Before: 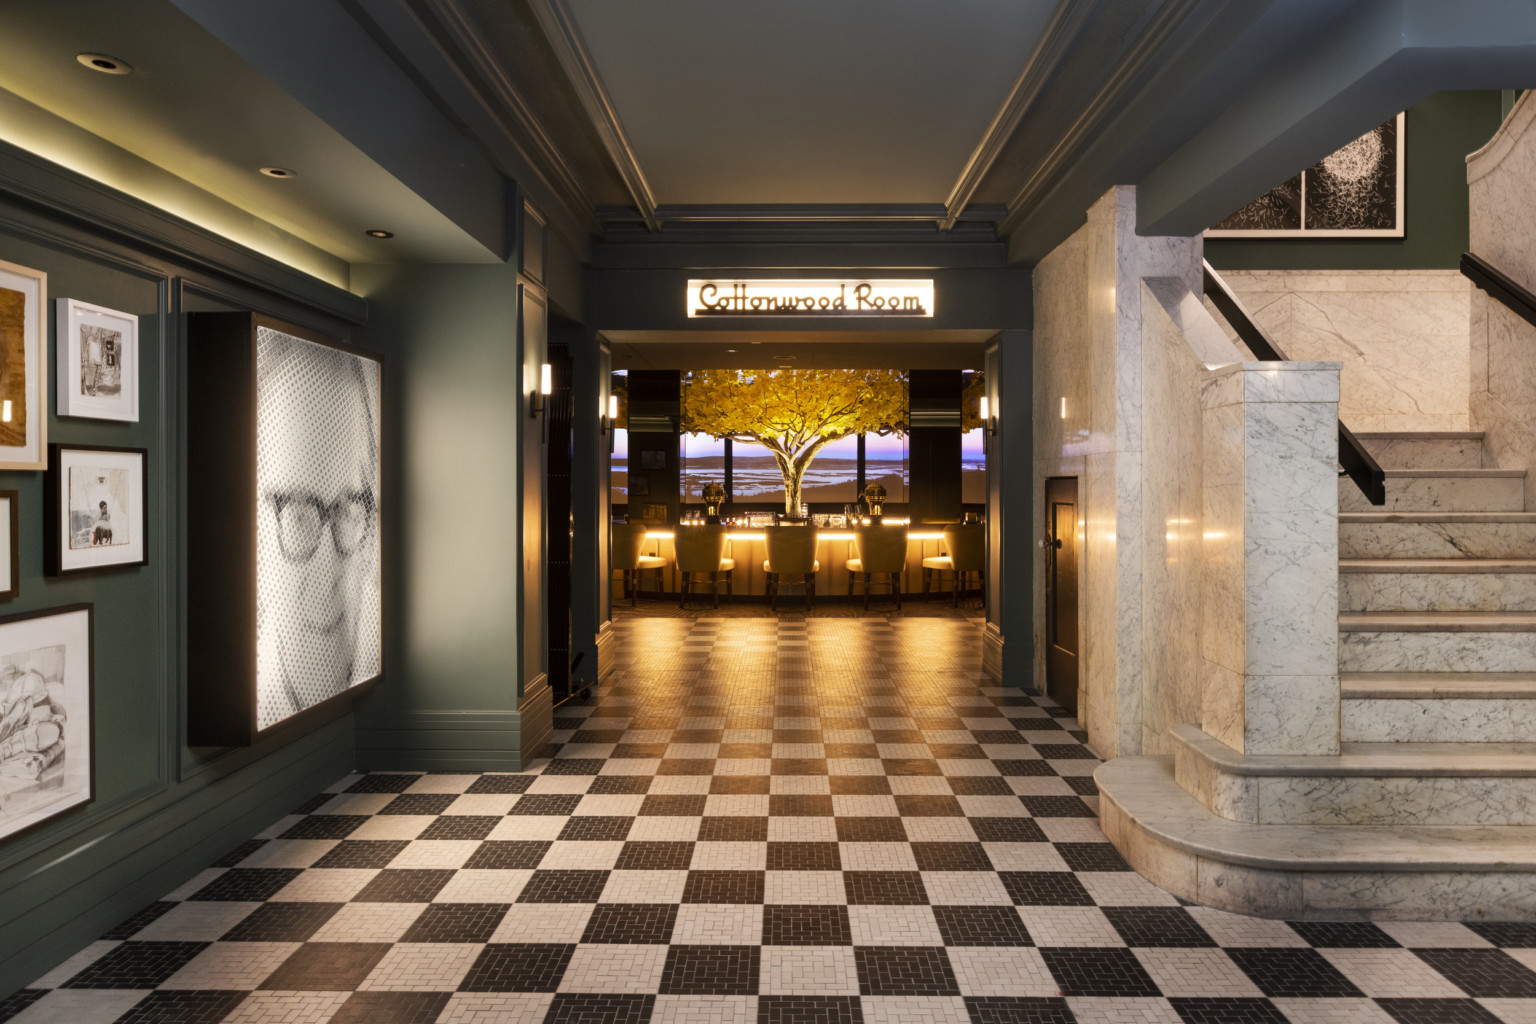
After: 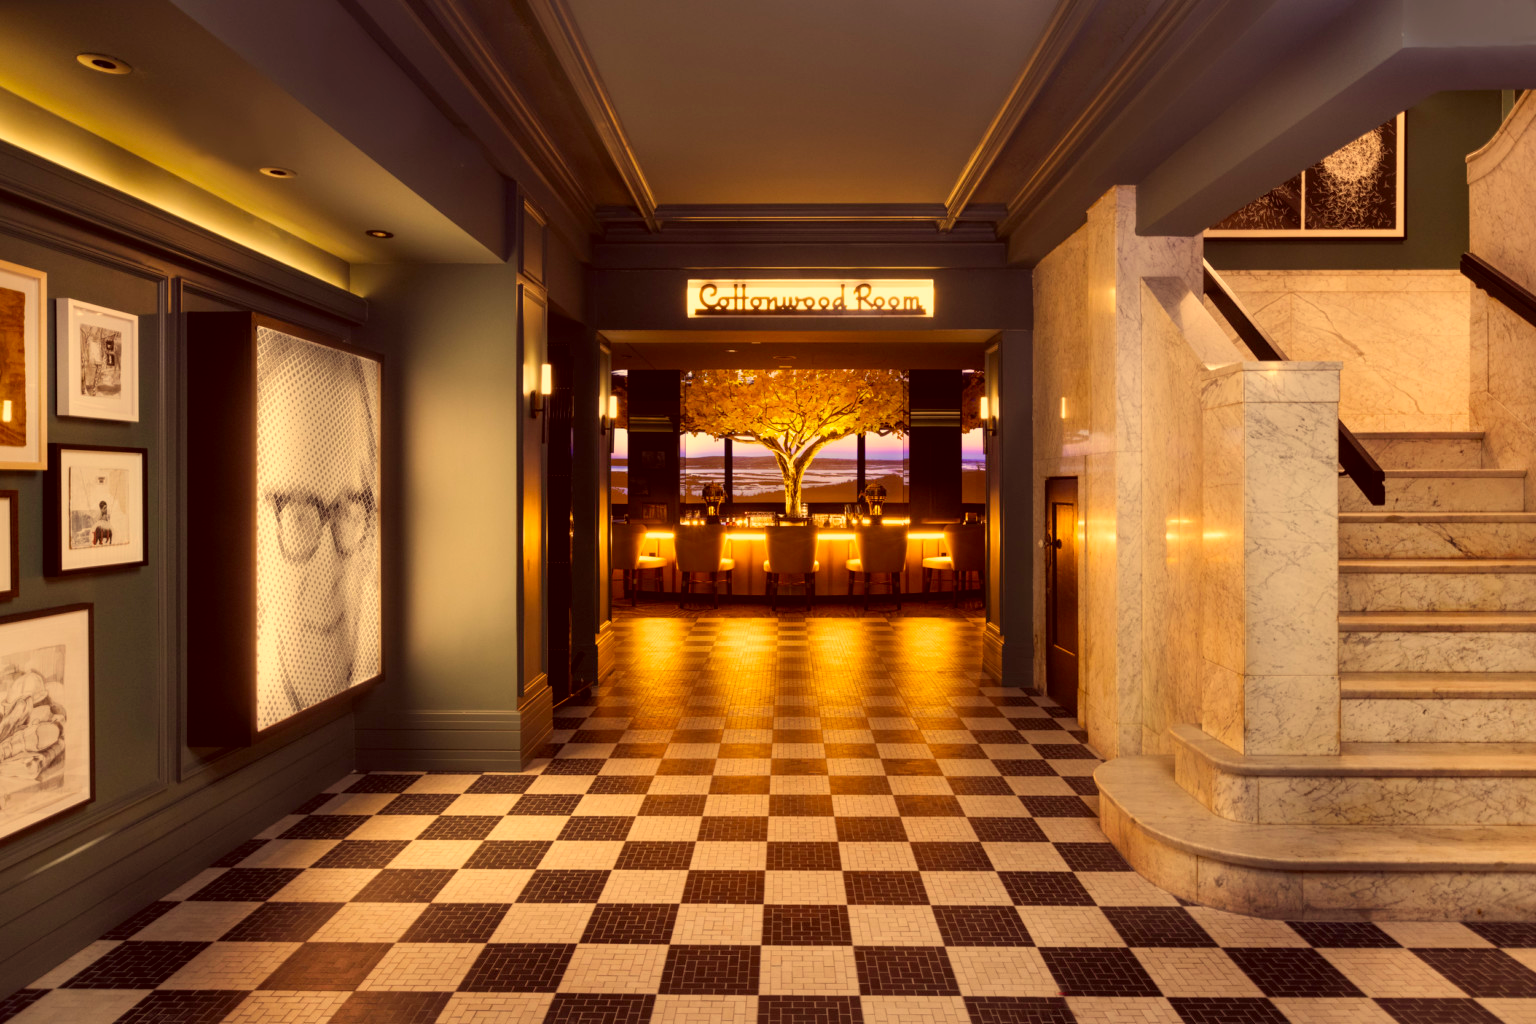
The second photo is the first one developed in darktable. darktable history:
color correction: highlights a* 10.08, highlights b* 38.55, shadows a* 14.62, shadows b* 3.31
